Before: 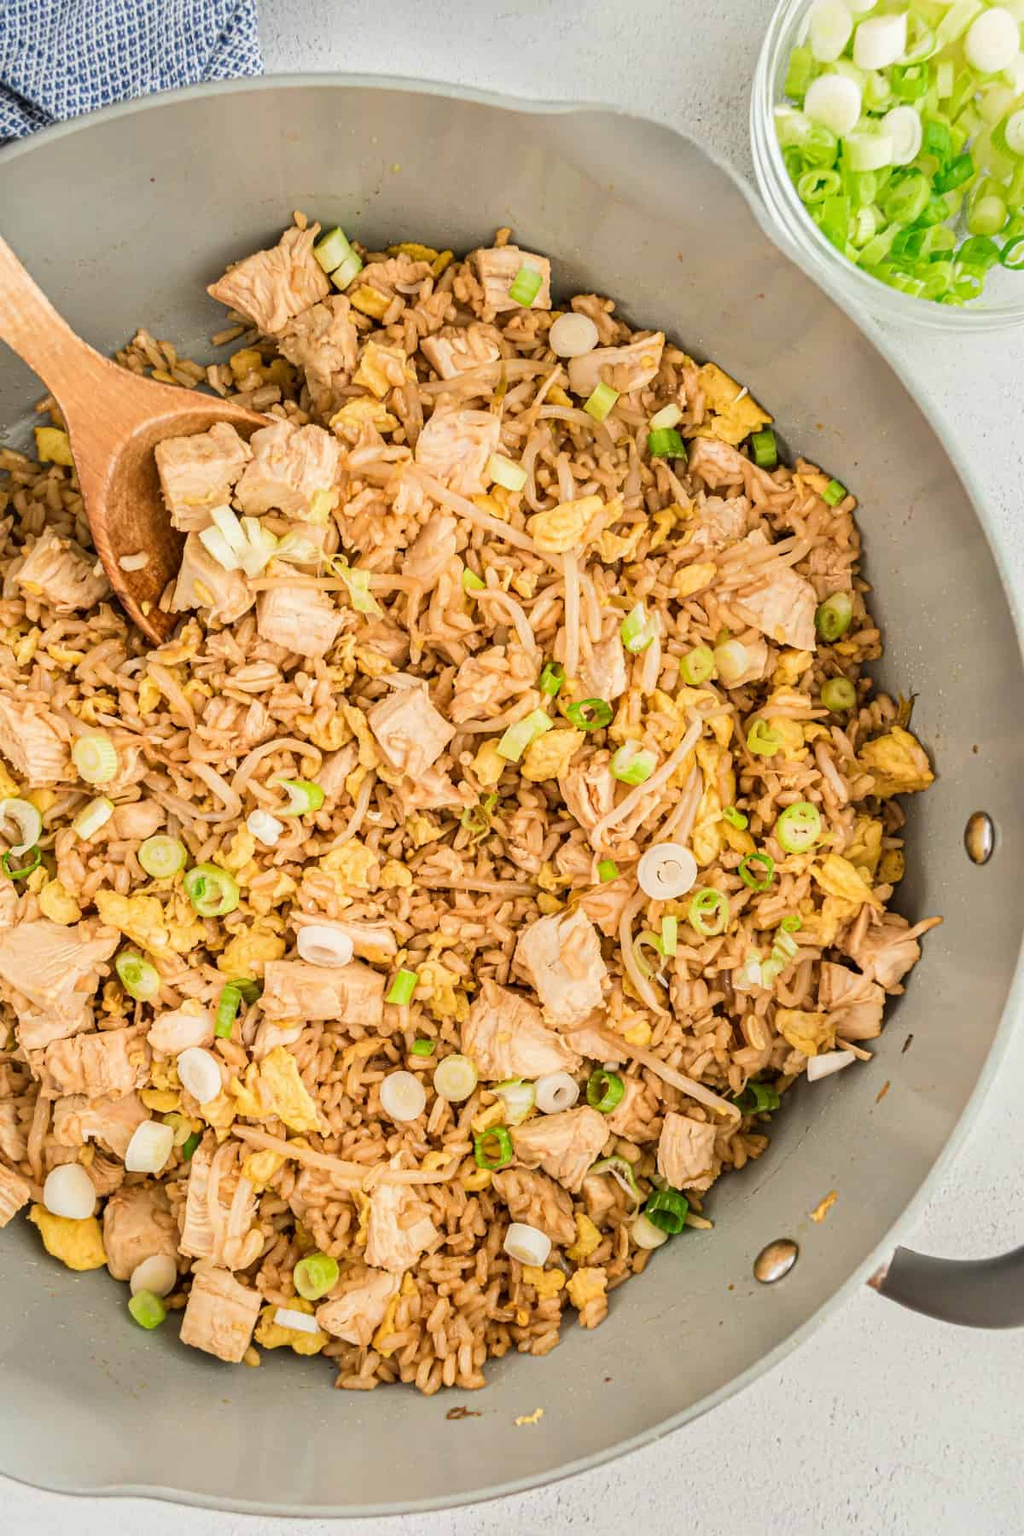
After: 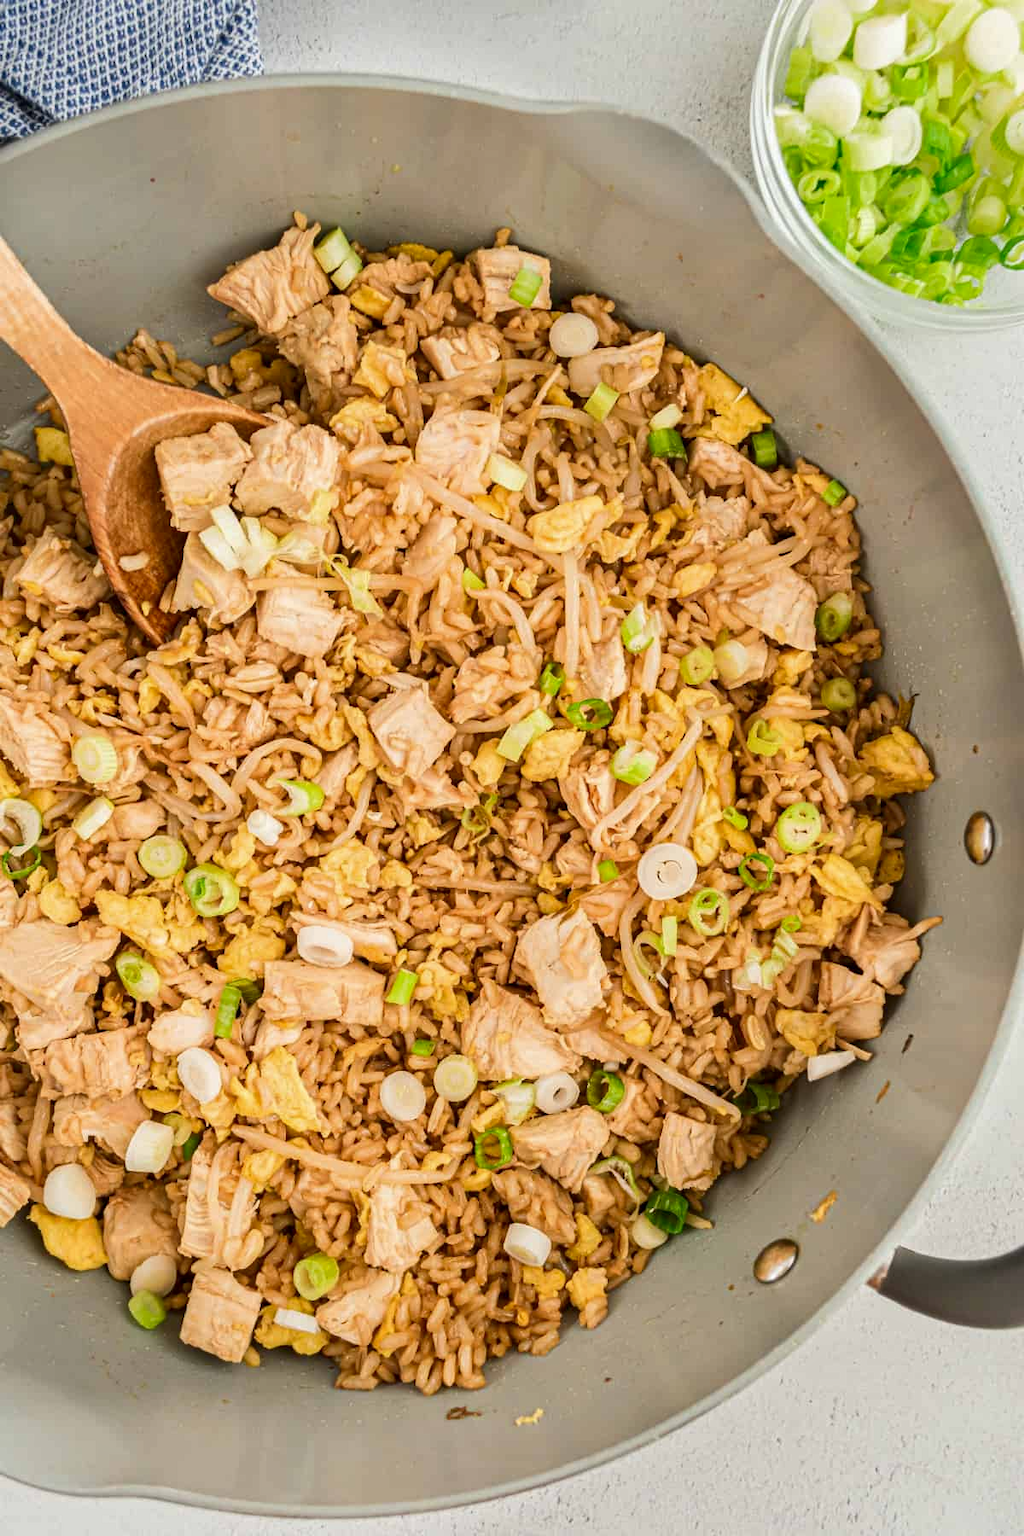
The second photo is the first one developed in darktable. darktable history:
tone equalizer: on, module defaults
contrast brightness saturation: brightness -0.087
